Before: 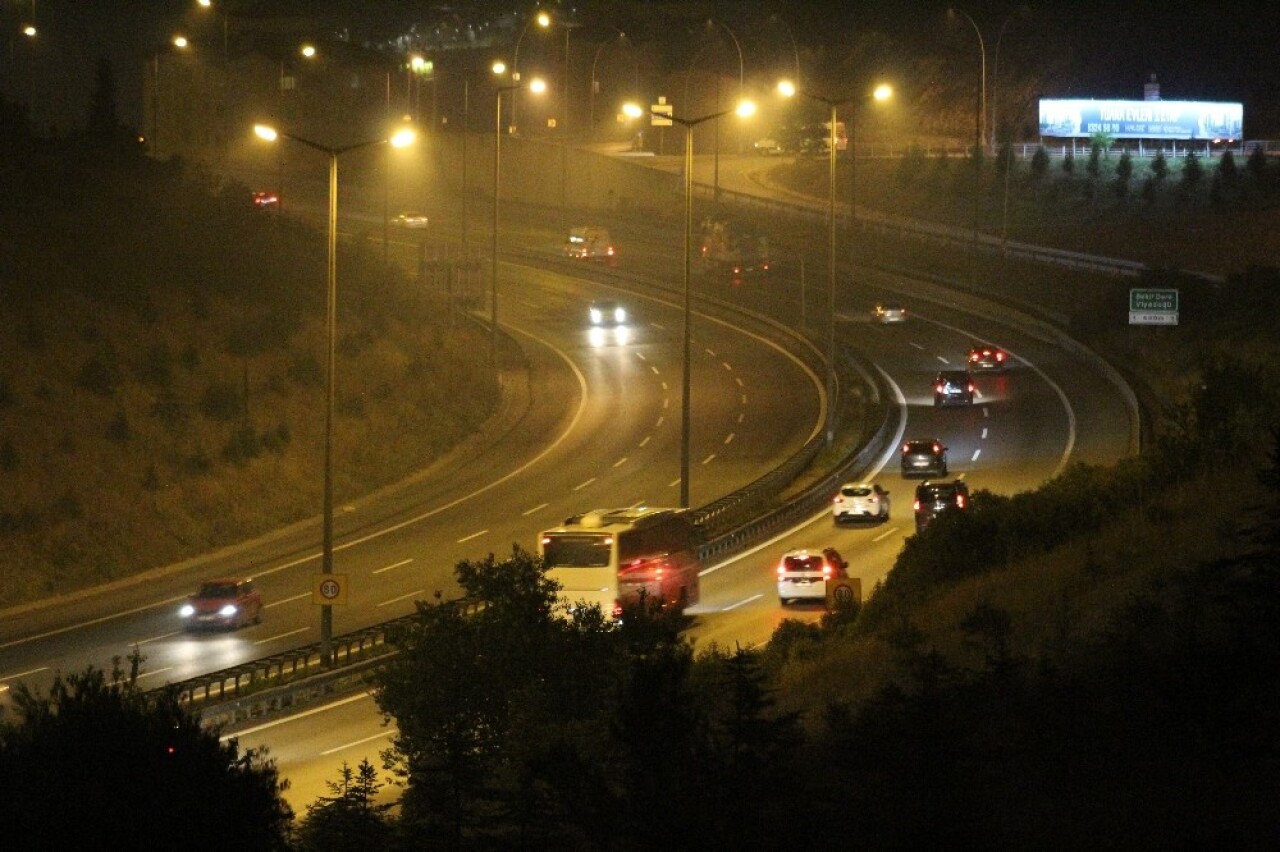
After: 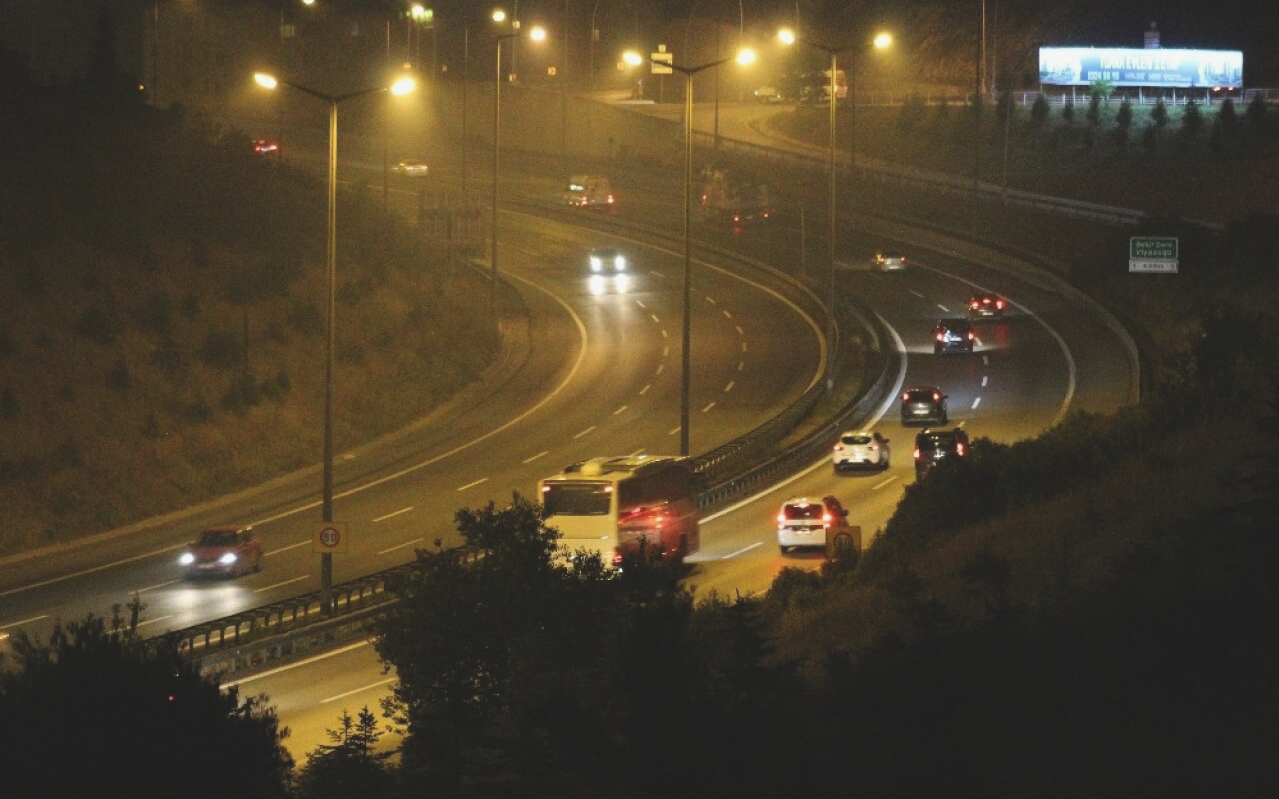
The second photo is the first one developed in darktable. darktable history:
crop and rotate: top 6.151%
exposure: black level correction -0.015, exposure -0.126 EV, compensate highlight preservation false
